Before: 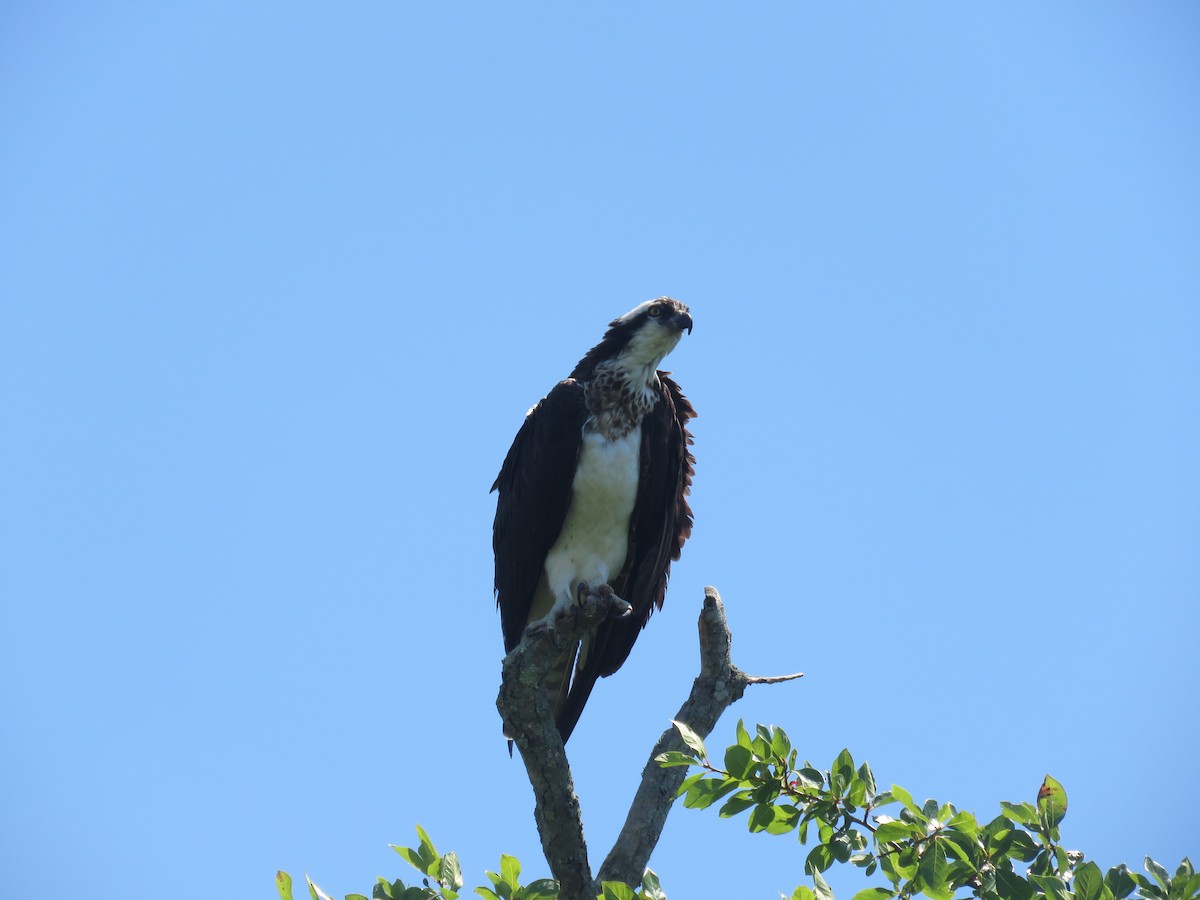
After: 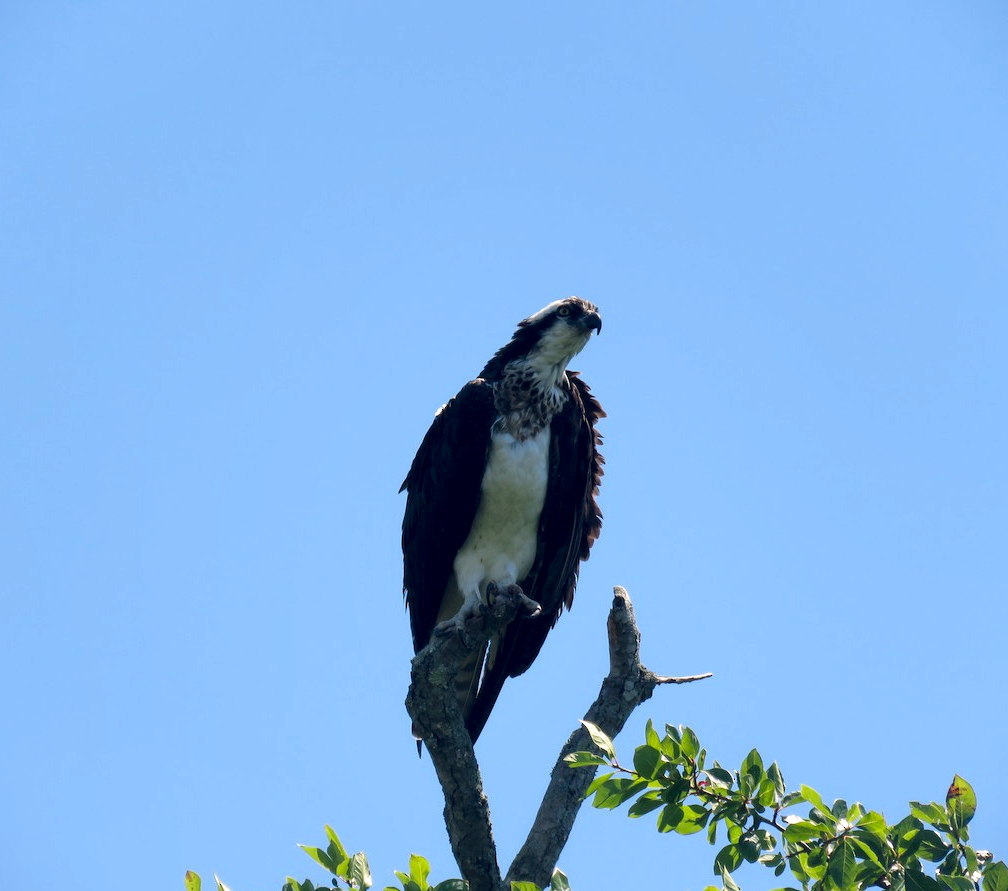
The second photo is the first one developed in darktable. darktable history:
color balance rgb: shadows lift › hue 87.51°, highlights gain › chroma 1.35%, highlights gain › hue 55.1°, global offset › chroma 0.13%, global offset › hue 253.66°, perceptual saturation grading › global saturation 16.38%
local contrast: highlights 123%, shadows 126%, detail 140%, midtone range 0.254
crop: left 7.598%, right 7.873%
